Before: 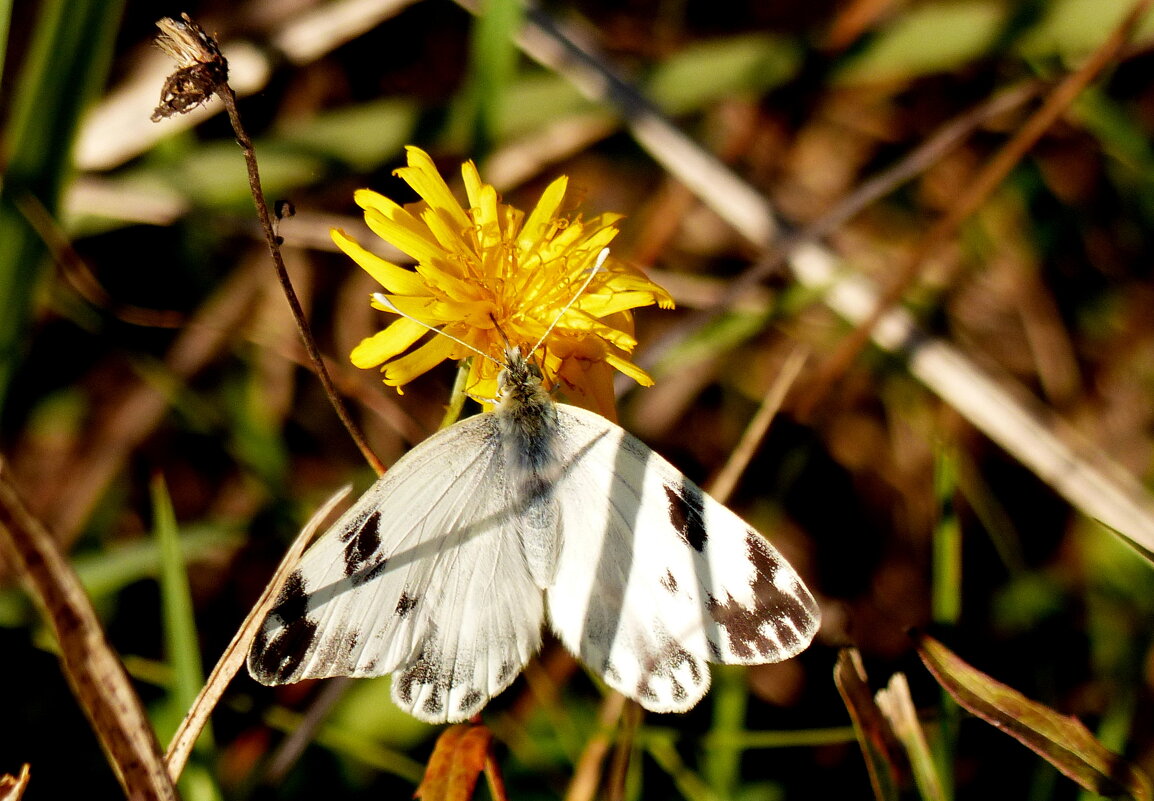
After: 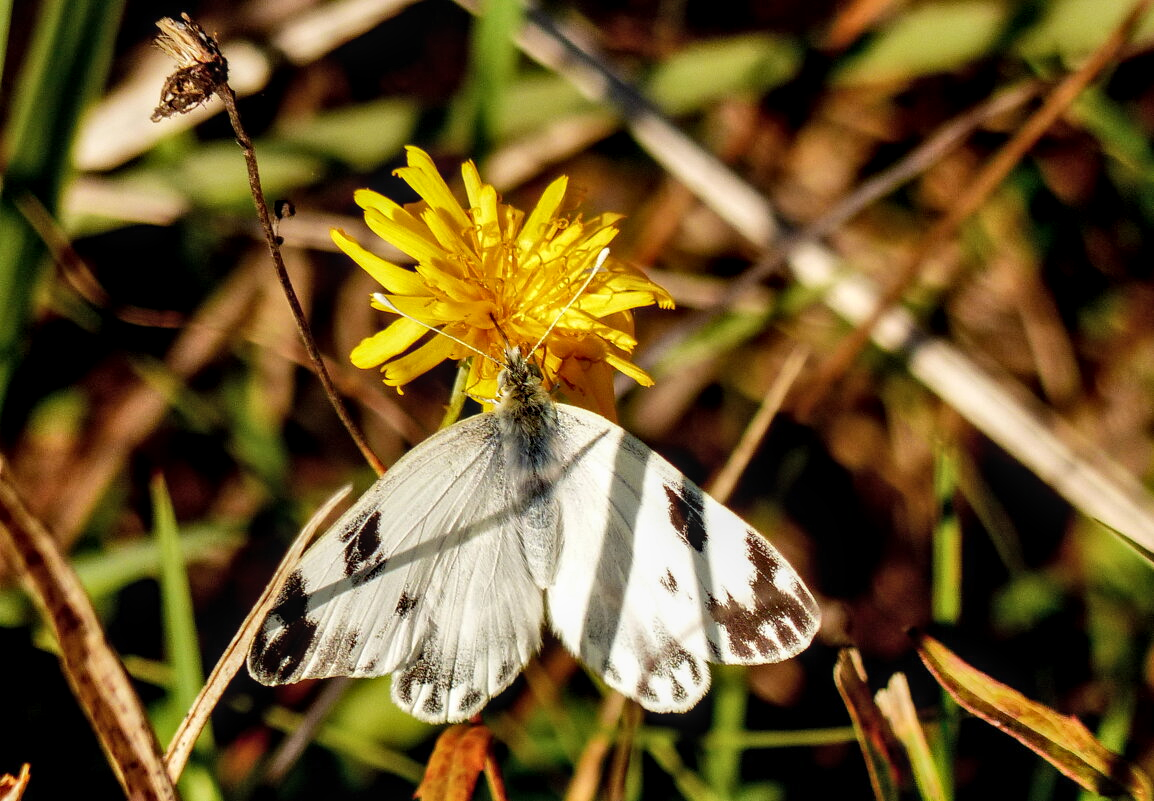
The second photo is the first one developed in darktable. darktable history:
shadows and highlights: shadows 49.32, highlights -41.09, soften with gaussian
local contrast: on, module defaults
